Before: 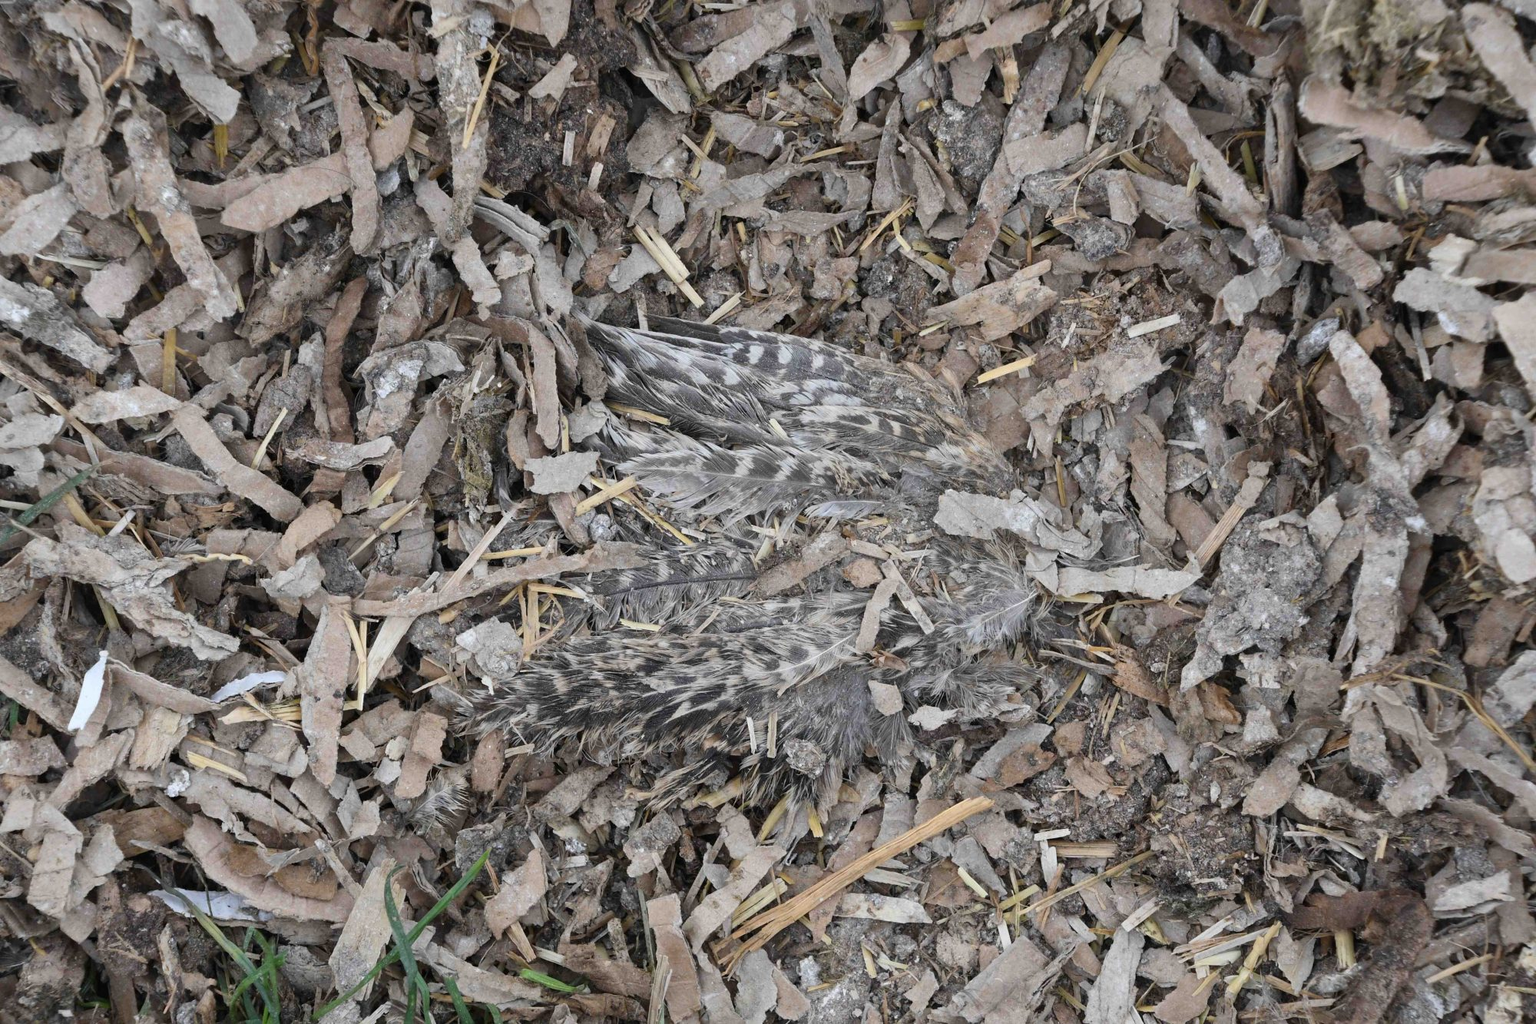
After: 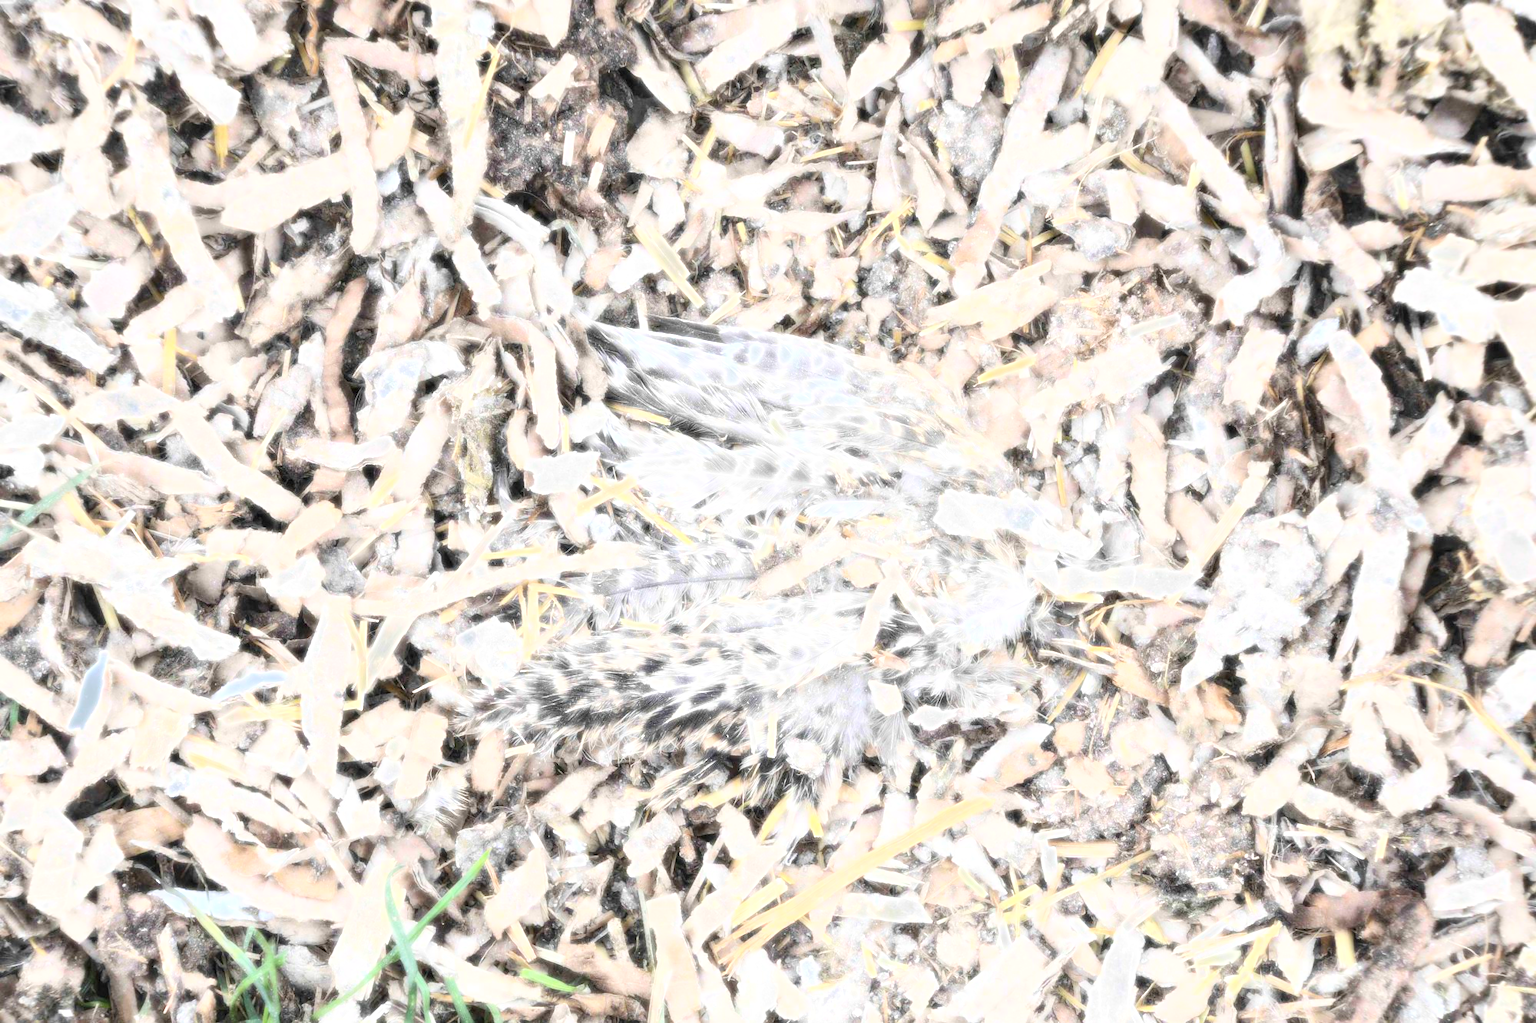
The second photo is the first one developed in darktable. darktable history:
bloom: size 0%, threshold 54.82%, strength 8.31%
exposure: black level correction 0, exposure 1.4 EV, compensate highlight preservation false
